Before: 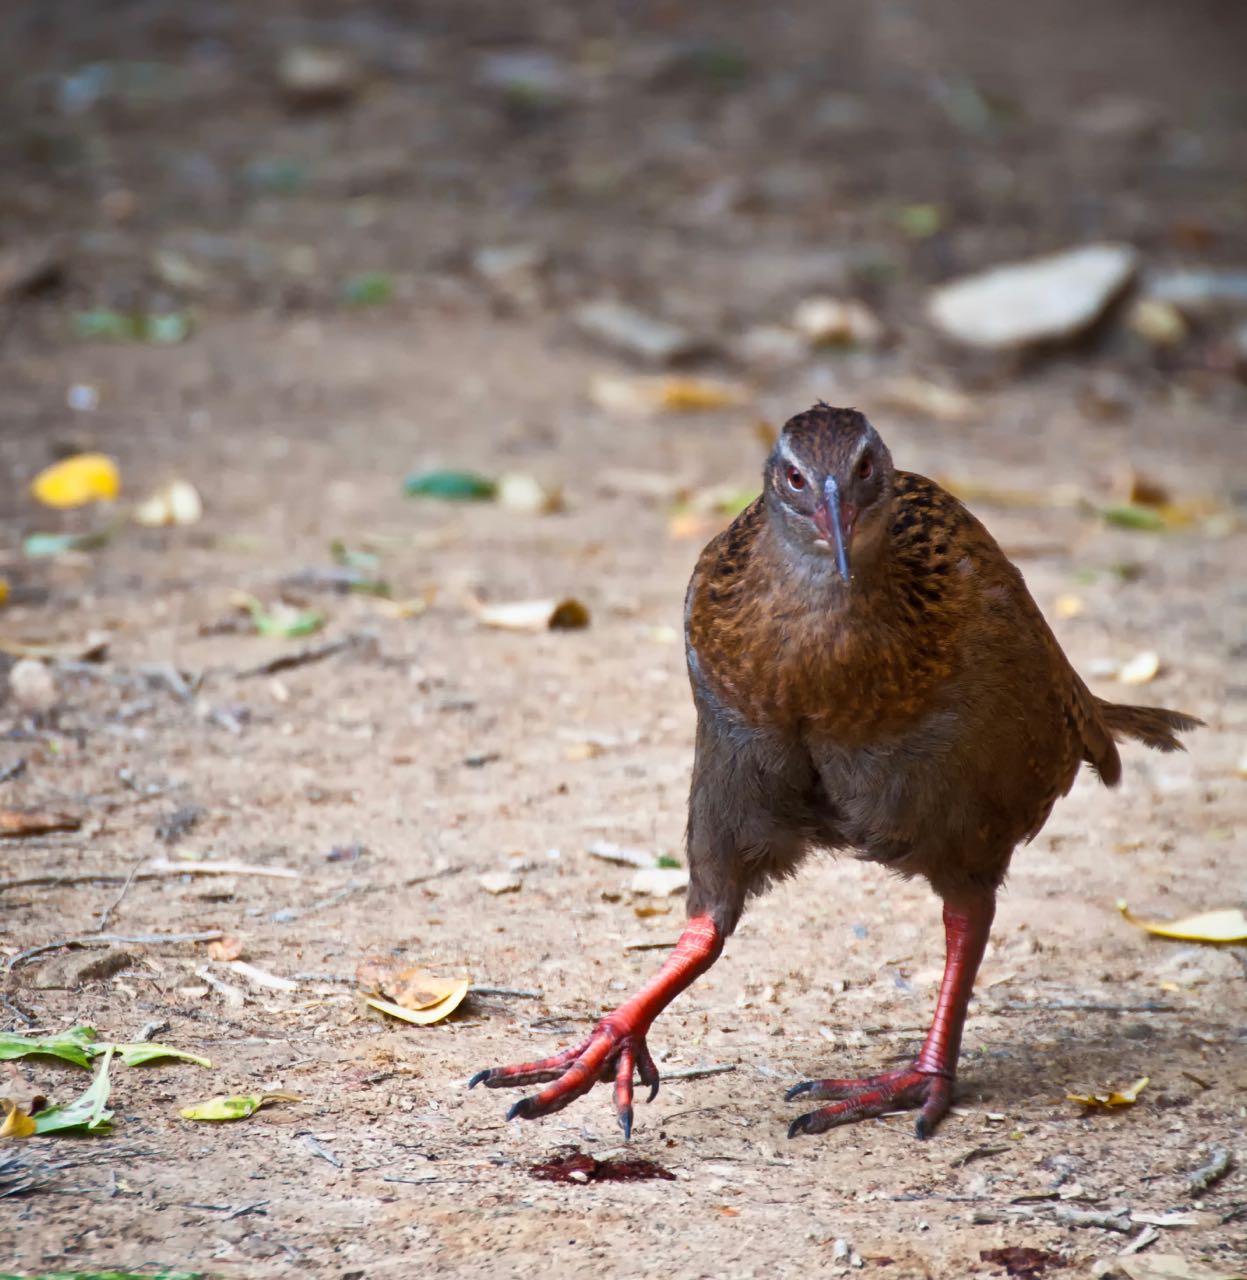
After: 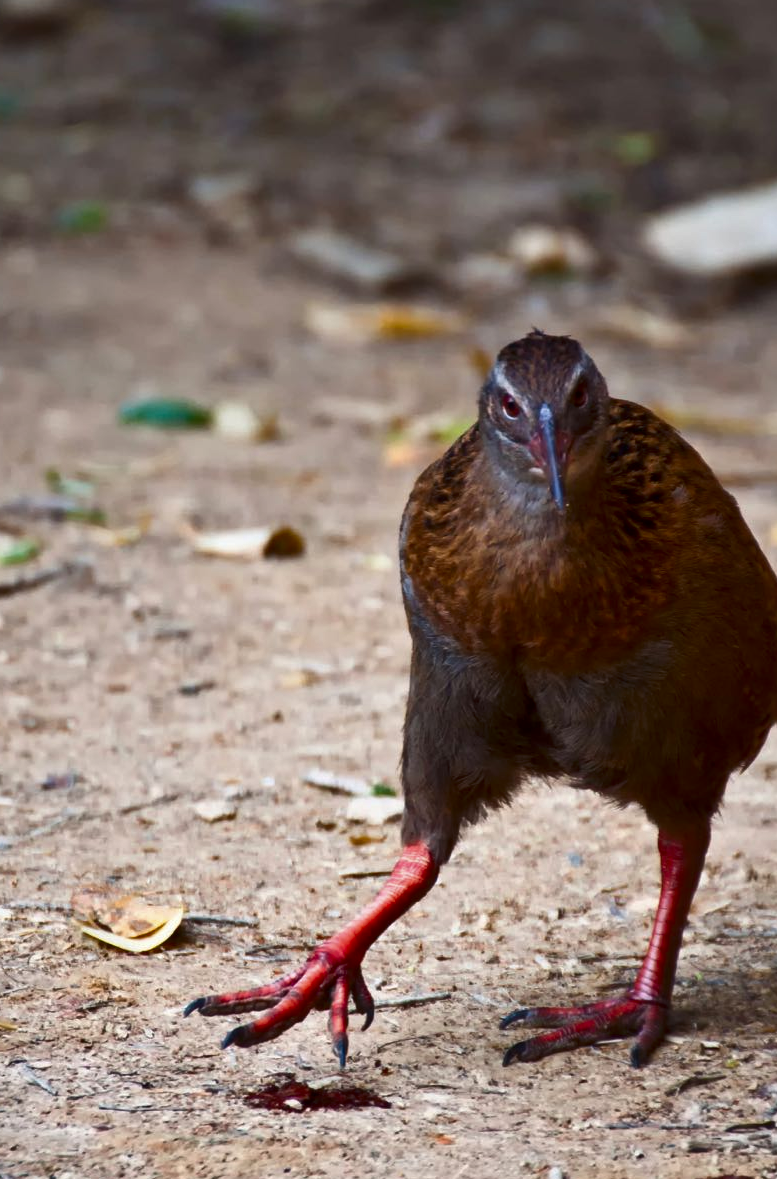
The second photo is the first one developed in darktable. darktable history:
contrast brightness saturation: brightness -0.2, saturation 0.08
crop and rotate: left 22.918%, top 5.629%, right 14.711%, bottom 2.247%
